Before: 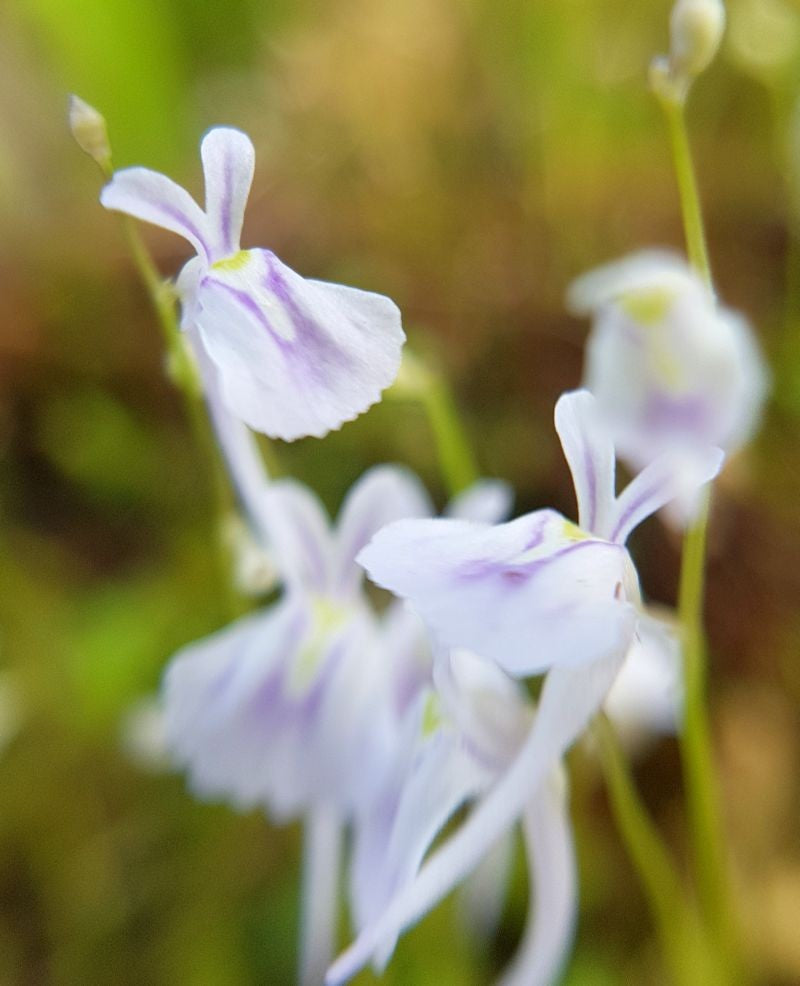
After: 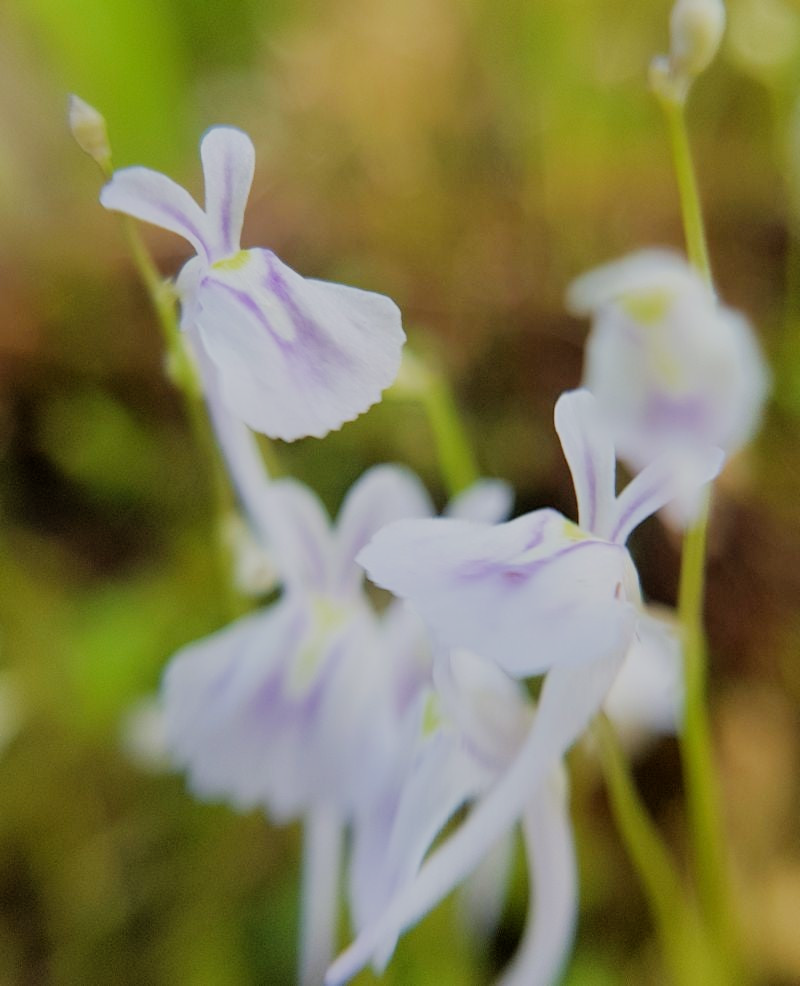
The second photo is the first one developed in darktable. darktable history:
filmic rgb: black relative exposure -6.83 EV, white relative exposure 5.94 EV, hardness 2.7
